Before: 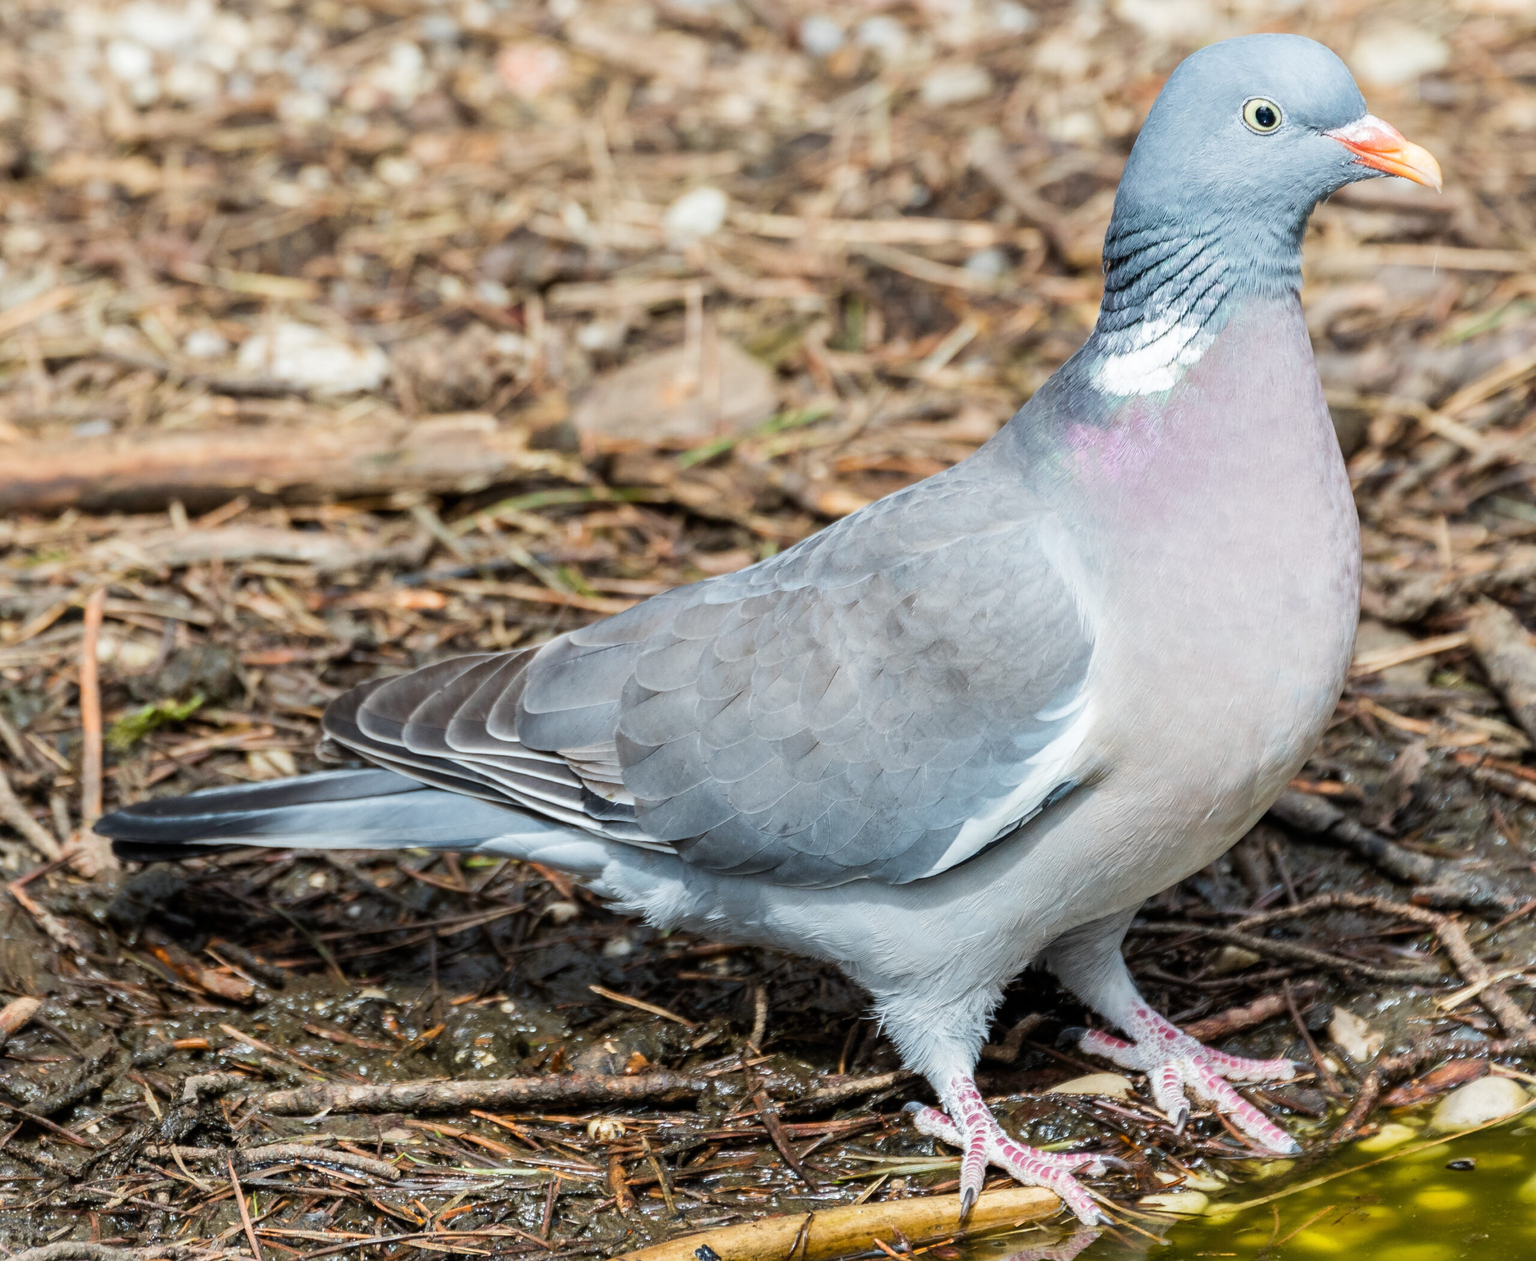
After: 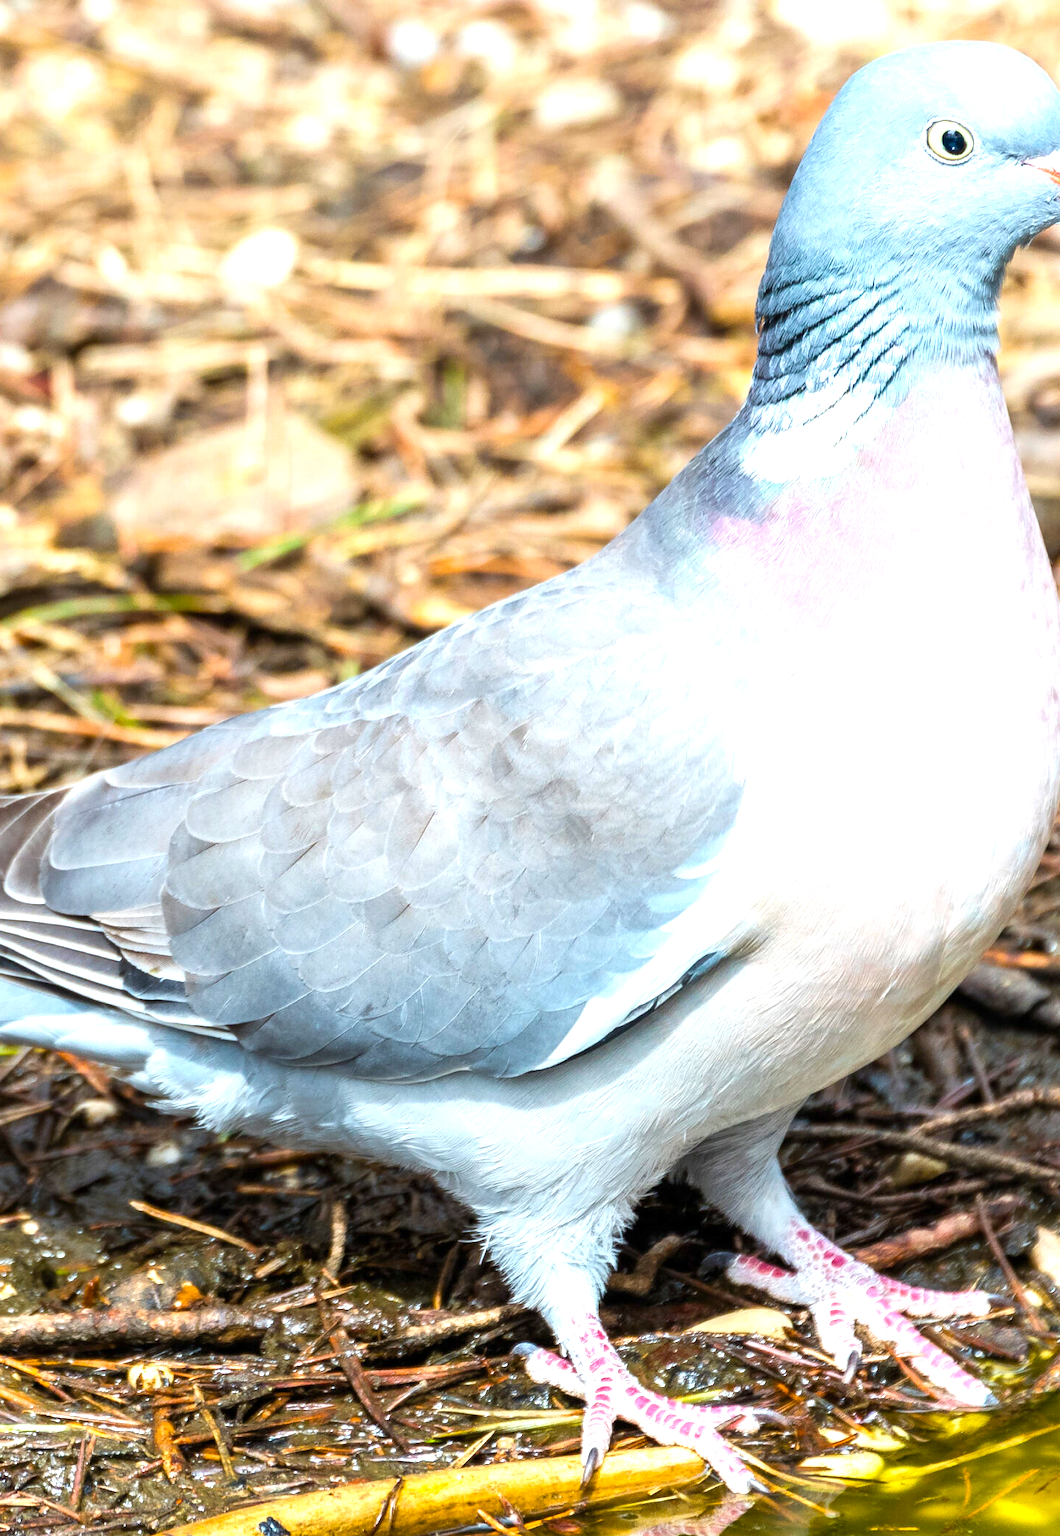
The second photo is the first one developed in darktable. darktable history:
crop: left 31.458%, top 0%, right 11.876%
color balance rgb: perceptual saturation grading › global saturation 25%, global vibrance 20%
exposure: exposure 0.935 EV, compensate highlight preservation false
